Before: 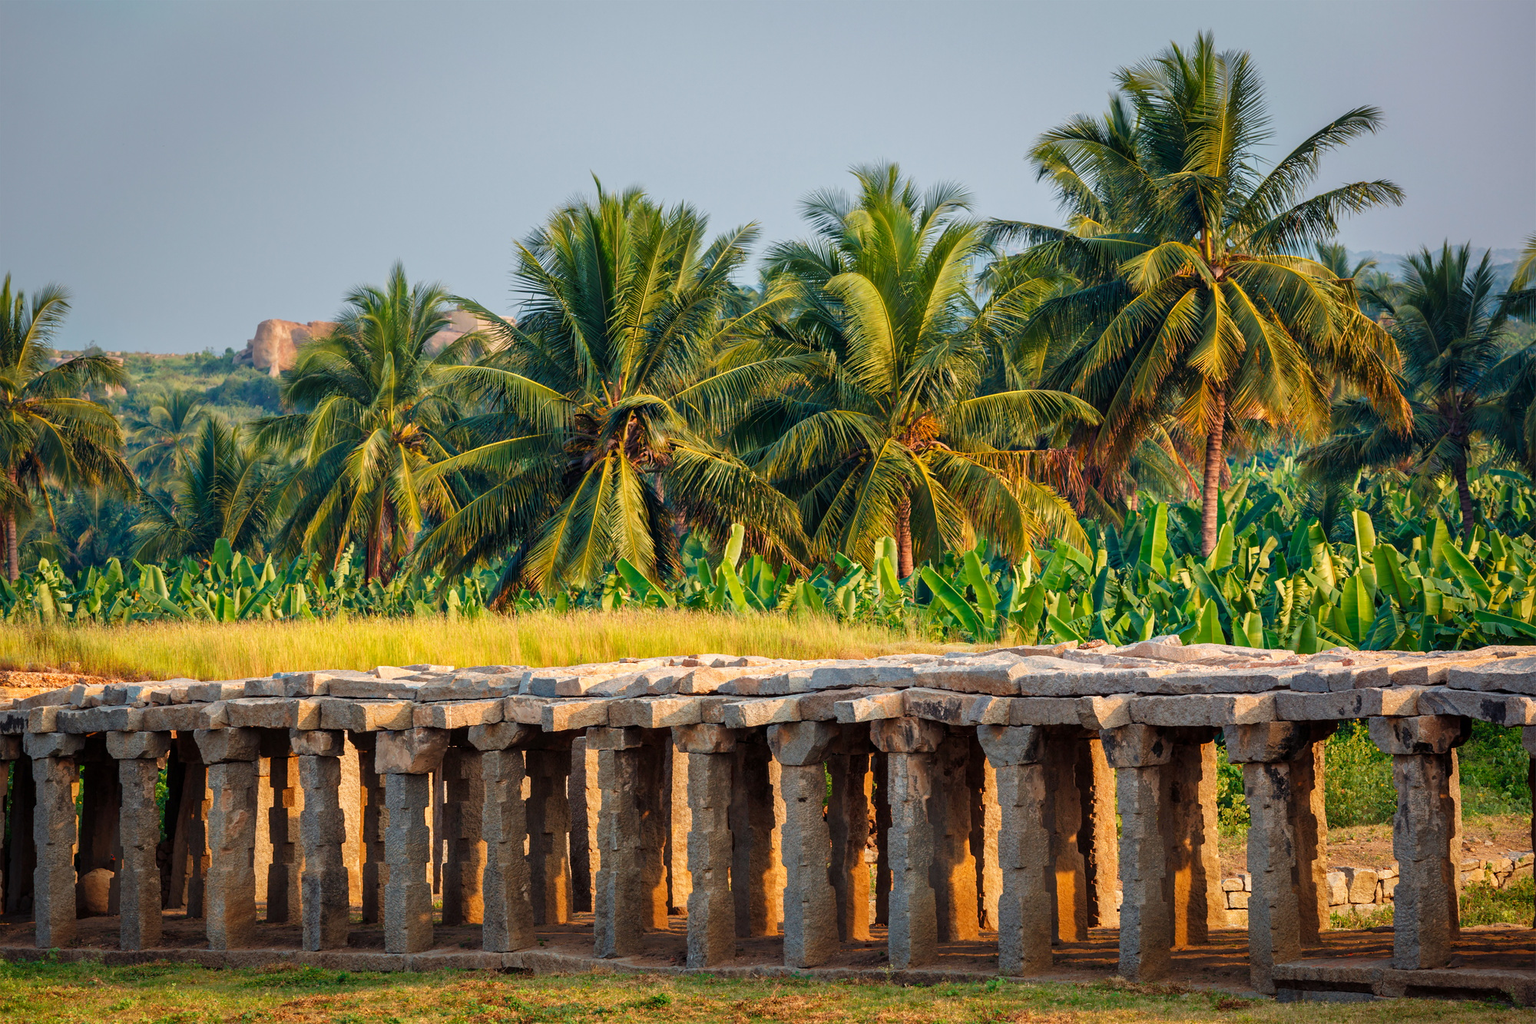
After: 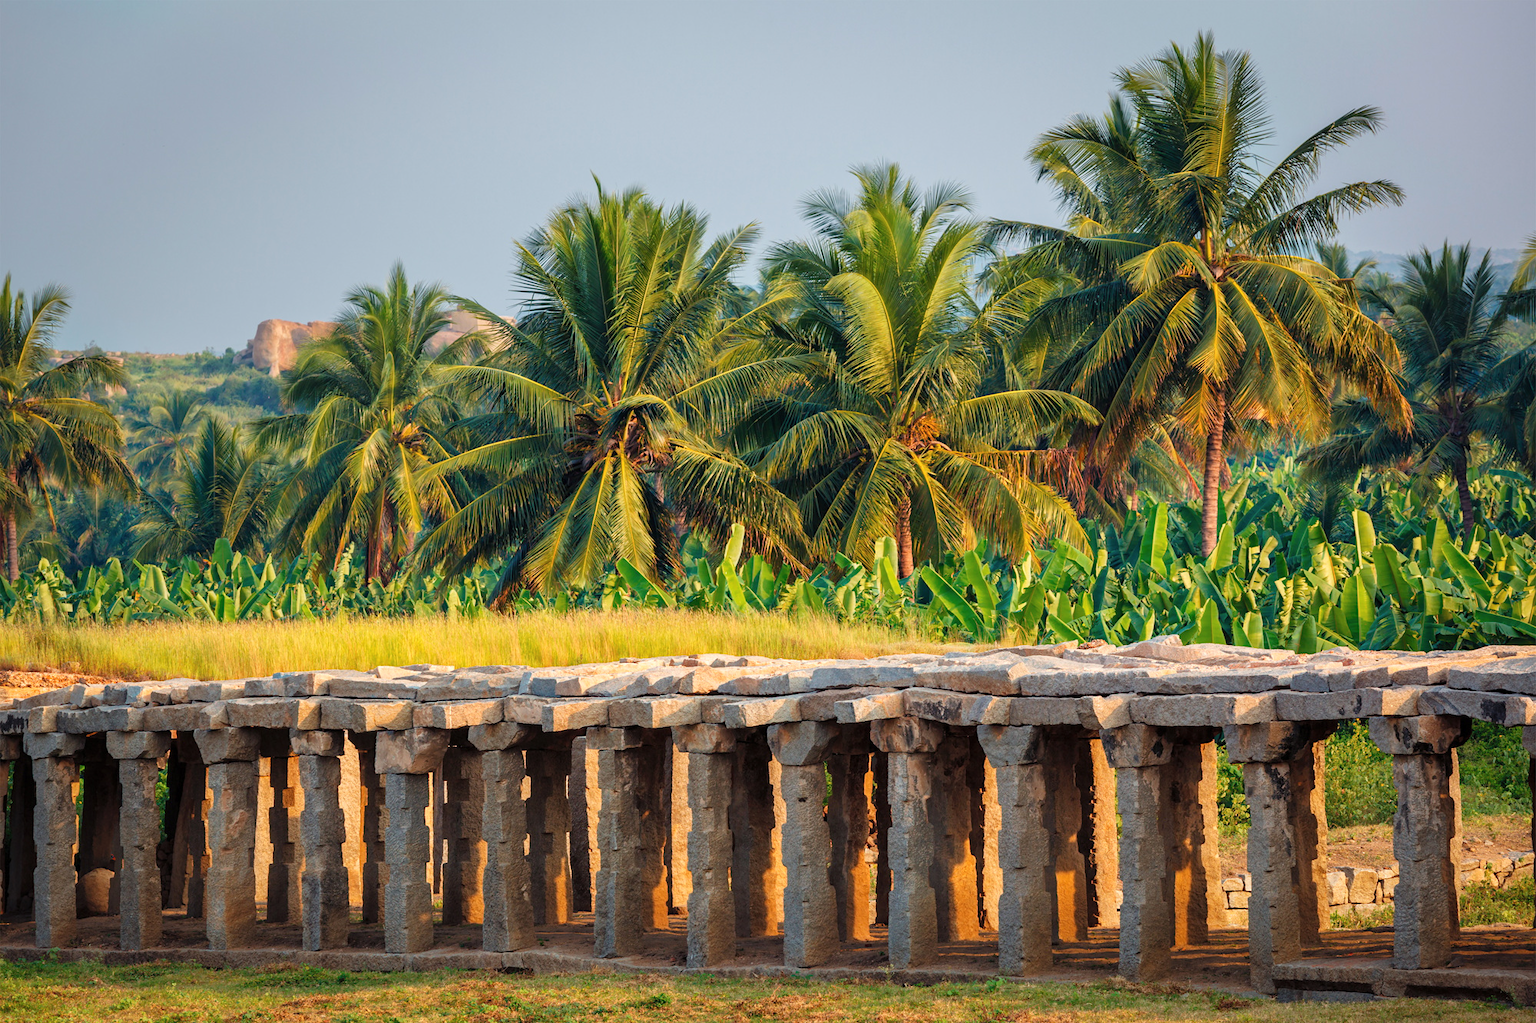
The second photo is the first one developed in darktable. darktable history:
contrast brightness saturation: contrast 0.048, brightness 0.063, saturation 0.013
